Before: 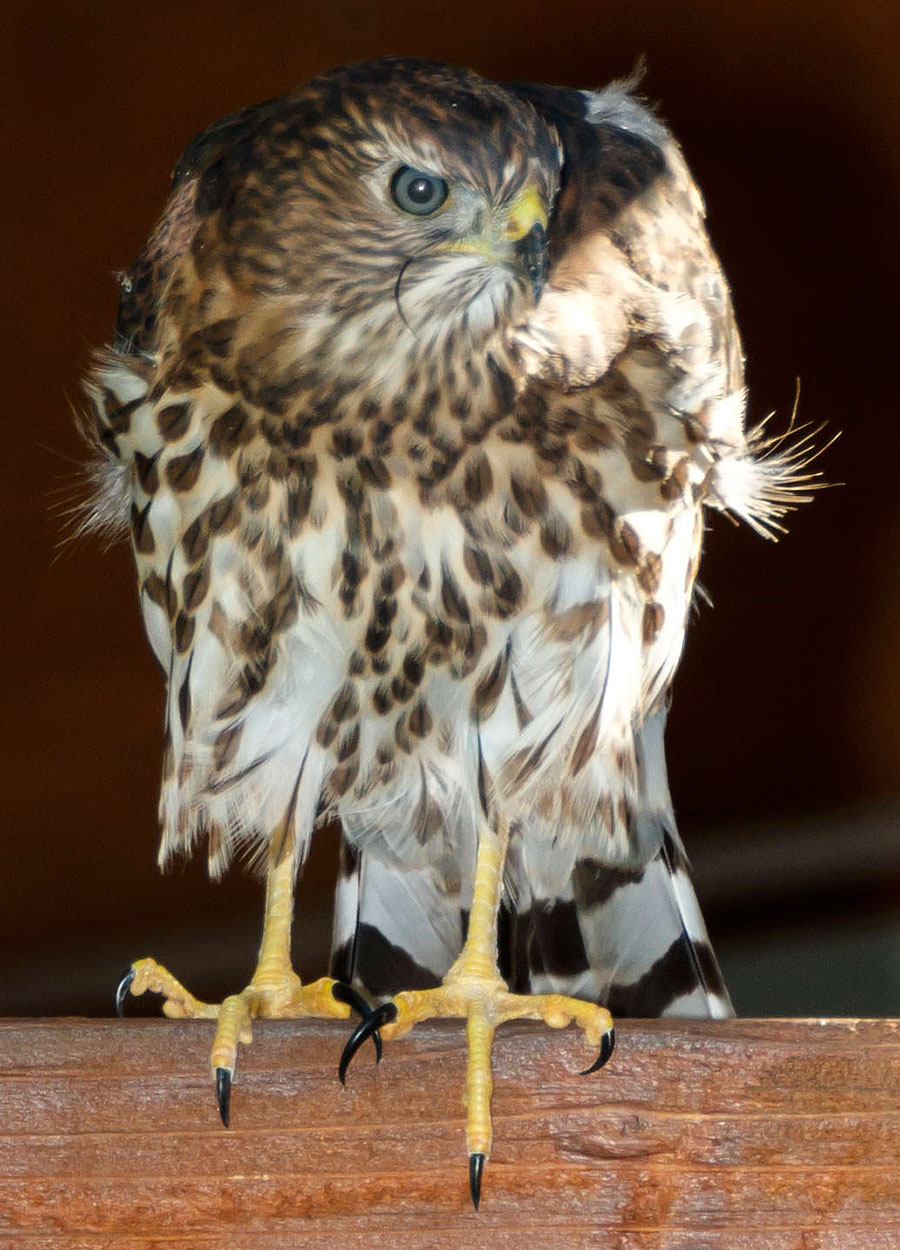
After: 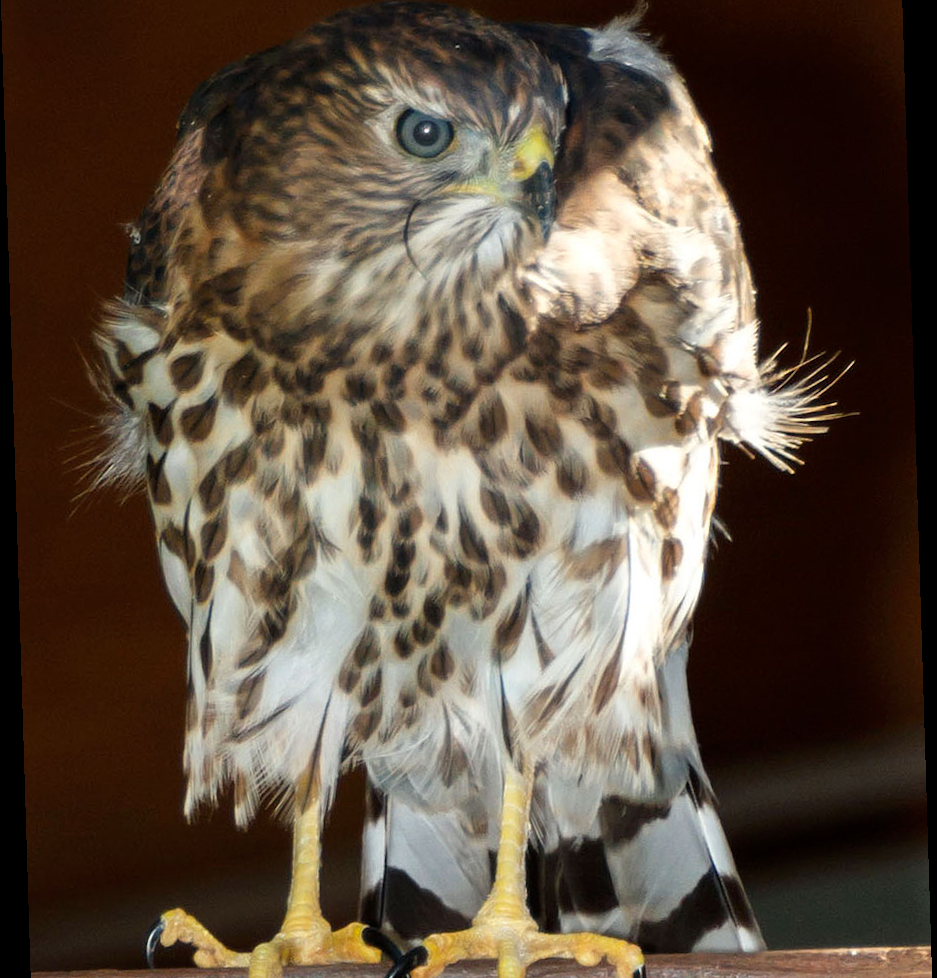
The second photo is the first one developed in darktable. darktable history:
crop: top 5.667%, bottom 17.637%
rotate and perspective: rotation -1.75°, automatic cropping off
